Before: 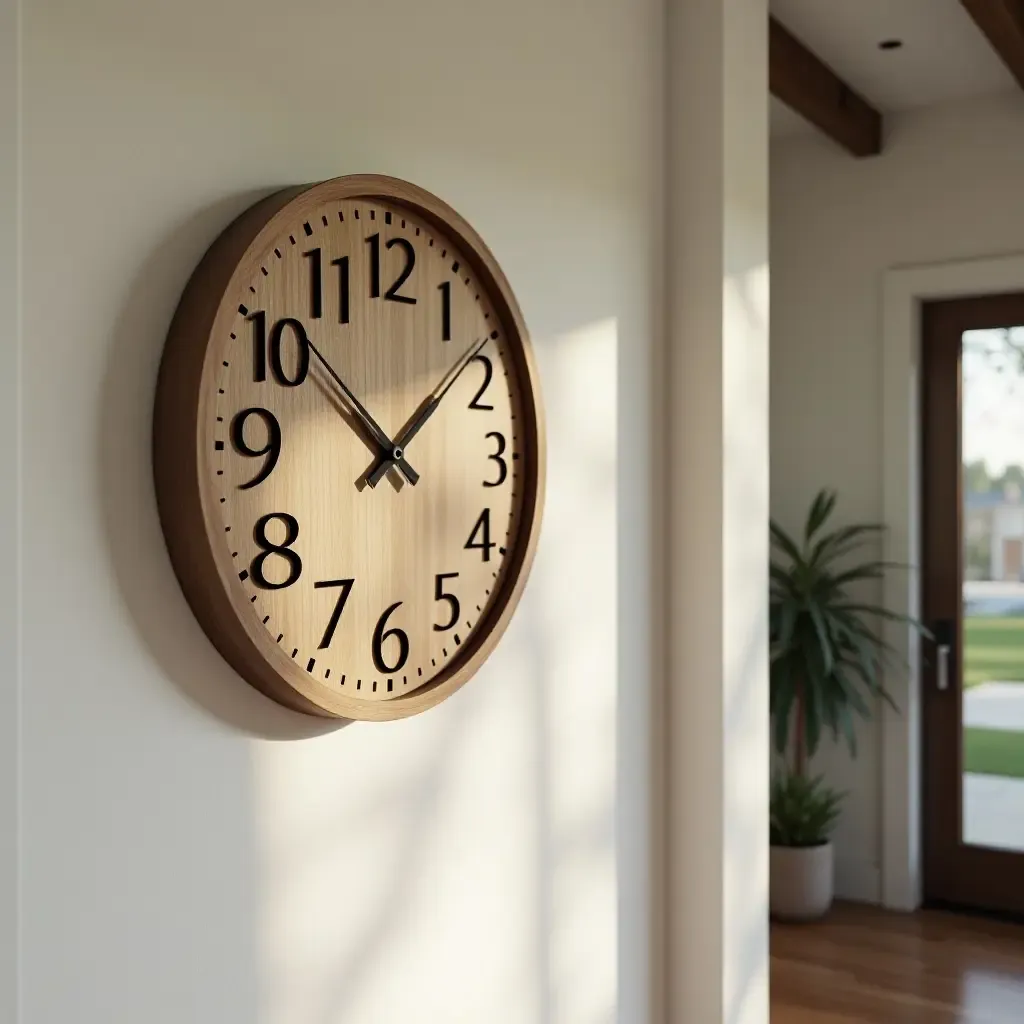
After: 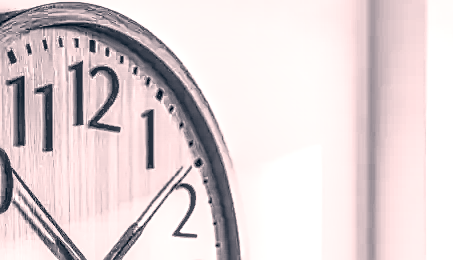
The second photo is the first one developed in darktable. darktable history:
crop: left 28.925%, top 16.844%, right 26.811%, bottom 57.69%
contrast brightness saturation: contrast 0.537, brightness 0.47, saturation -0.989
color correction: highlights a* 13.73, highlights b* 5.71, shadows a* -5.31, shadows b* -15.83, saturation 0.872
sharpen: on, module defaults
exposure: black level correction 0, exposure 1 EV, compensate highlight preservation false
local contrast: highlights 5%, shadows 5%, detail 299%, midtone range 0.299
